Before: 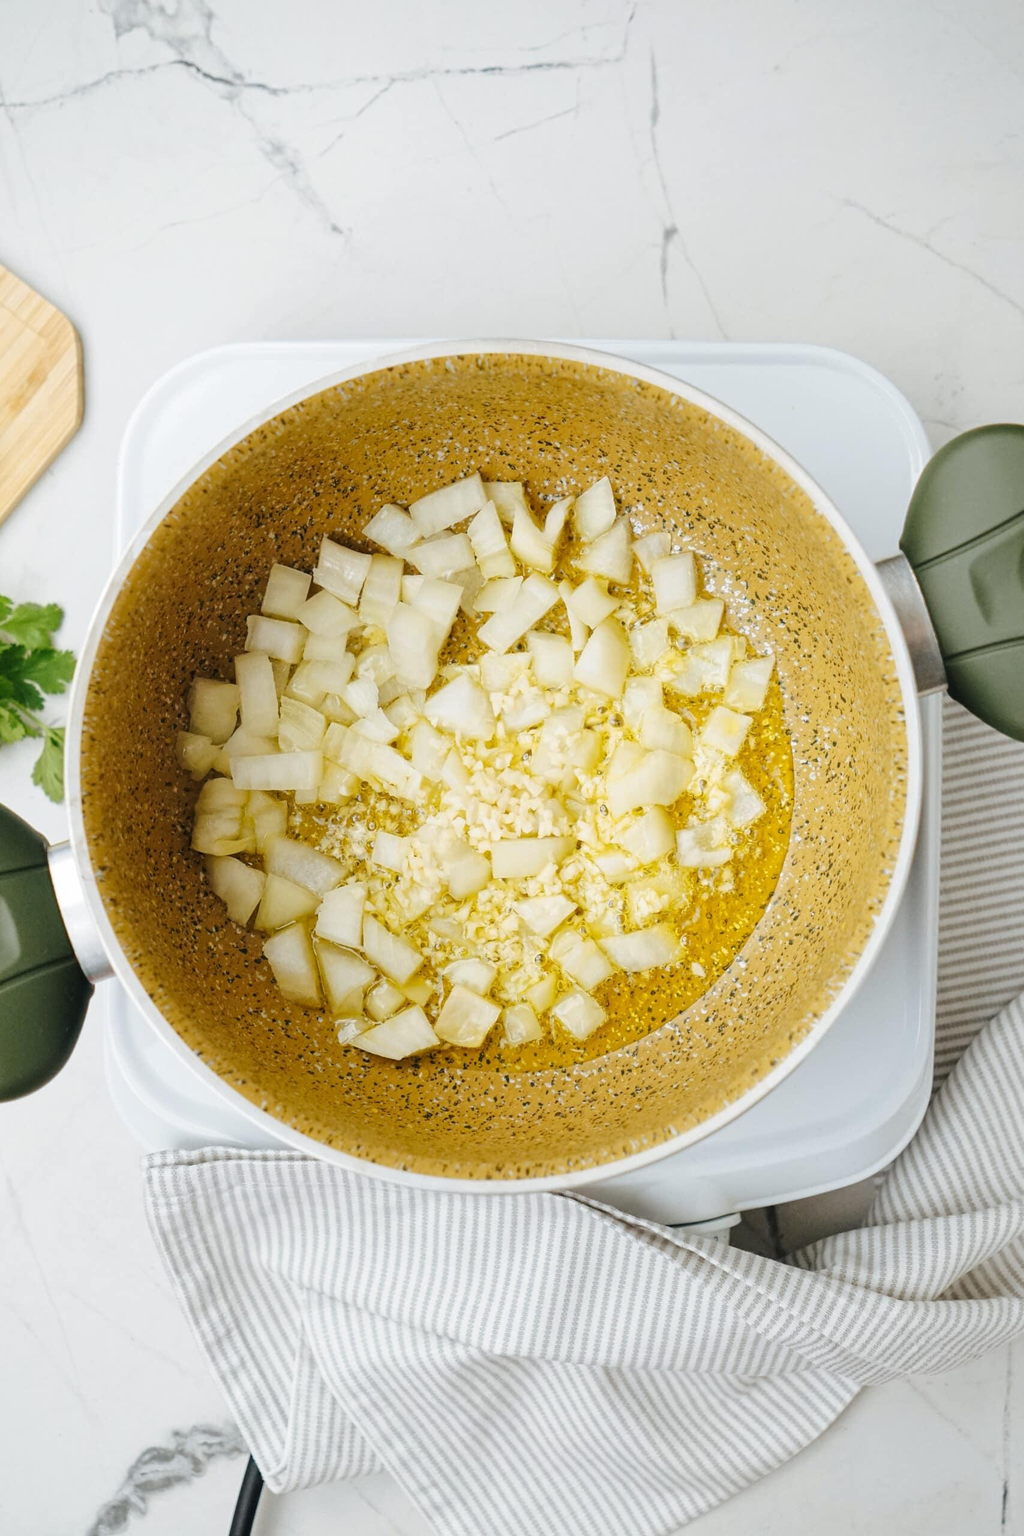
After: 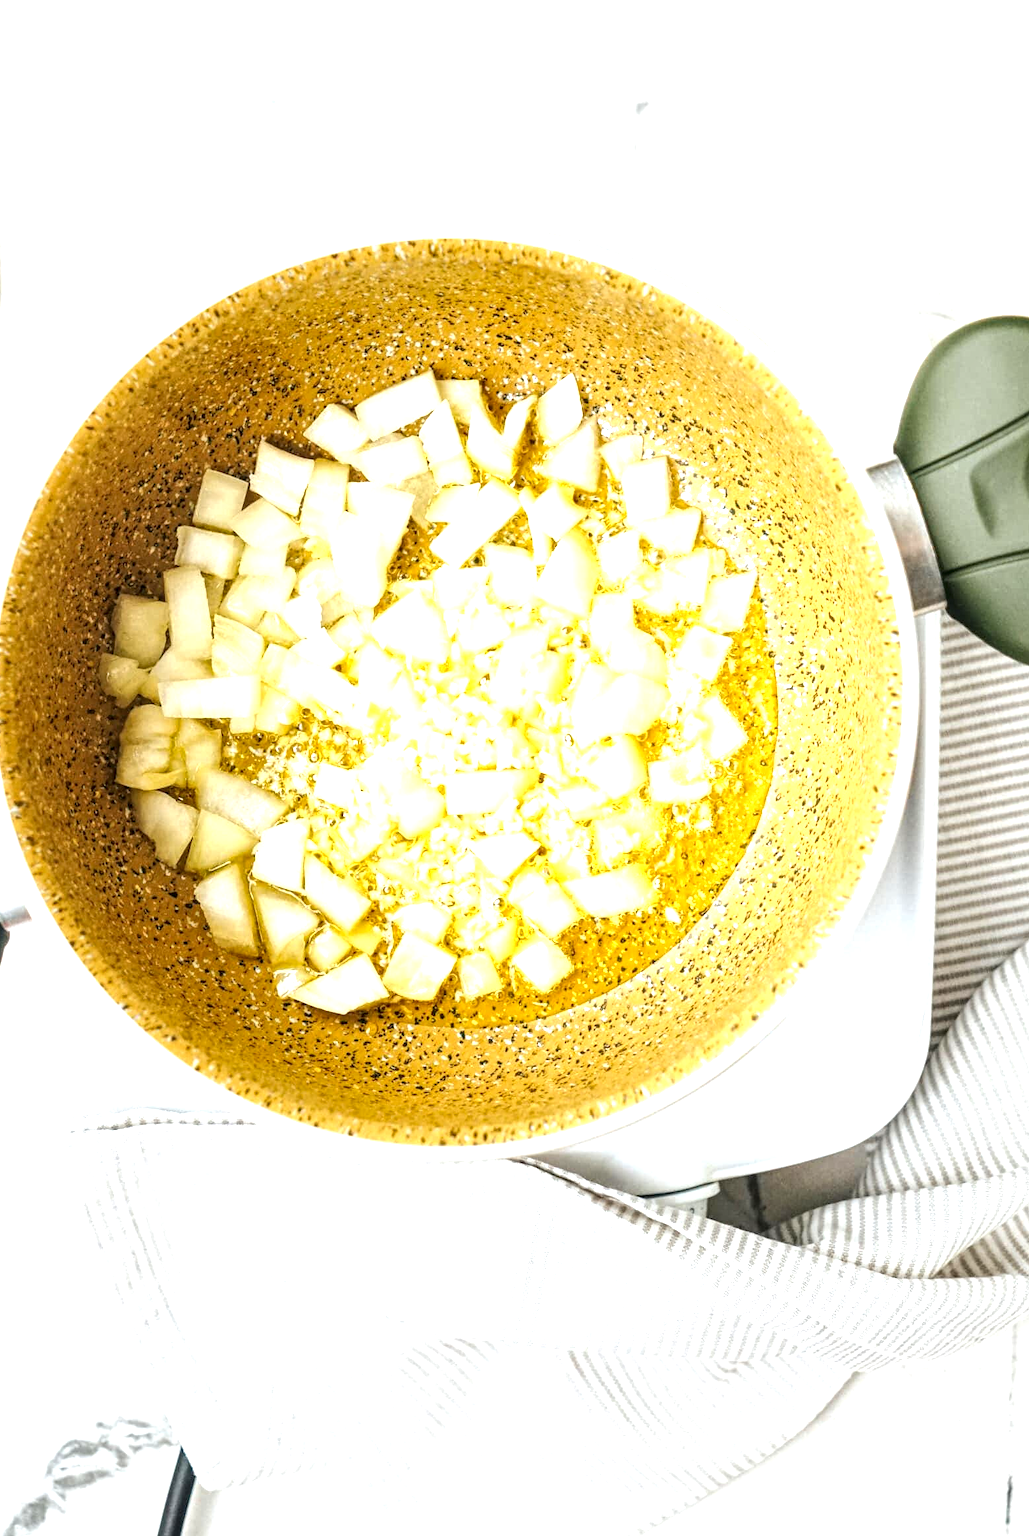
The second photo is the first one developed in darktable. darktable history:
crop and rotate: left 8.398%, top 8.905%
exposure: black level correction 0, exposure 1.098 EV, compensate highlight preservation false
tone equalizer: -8 EV -1.84 EV, -7 EV -1.17 EV, -6 EV -1.61 EV
local contrast: highlights 23%, detail 150%
levels: mode automatic, levels [0, 0.478, 1]
